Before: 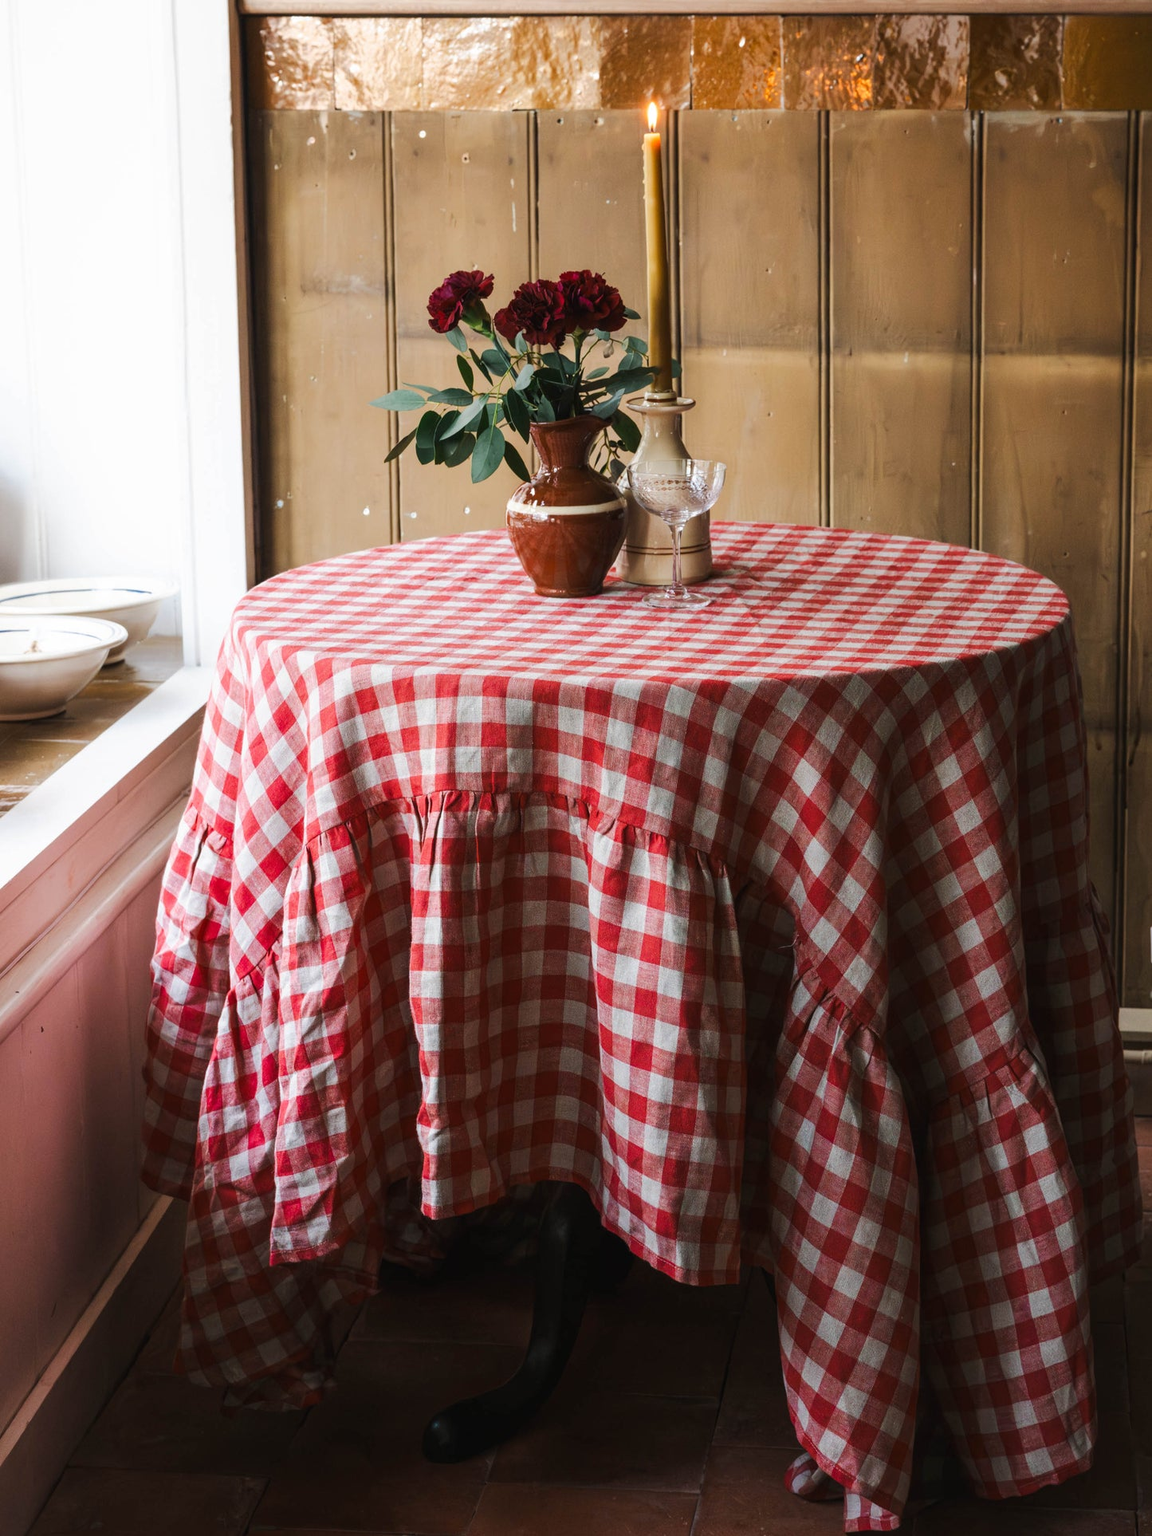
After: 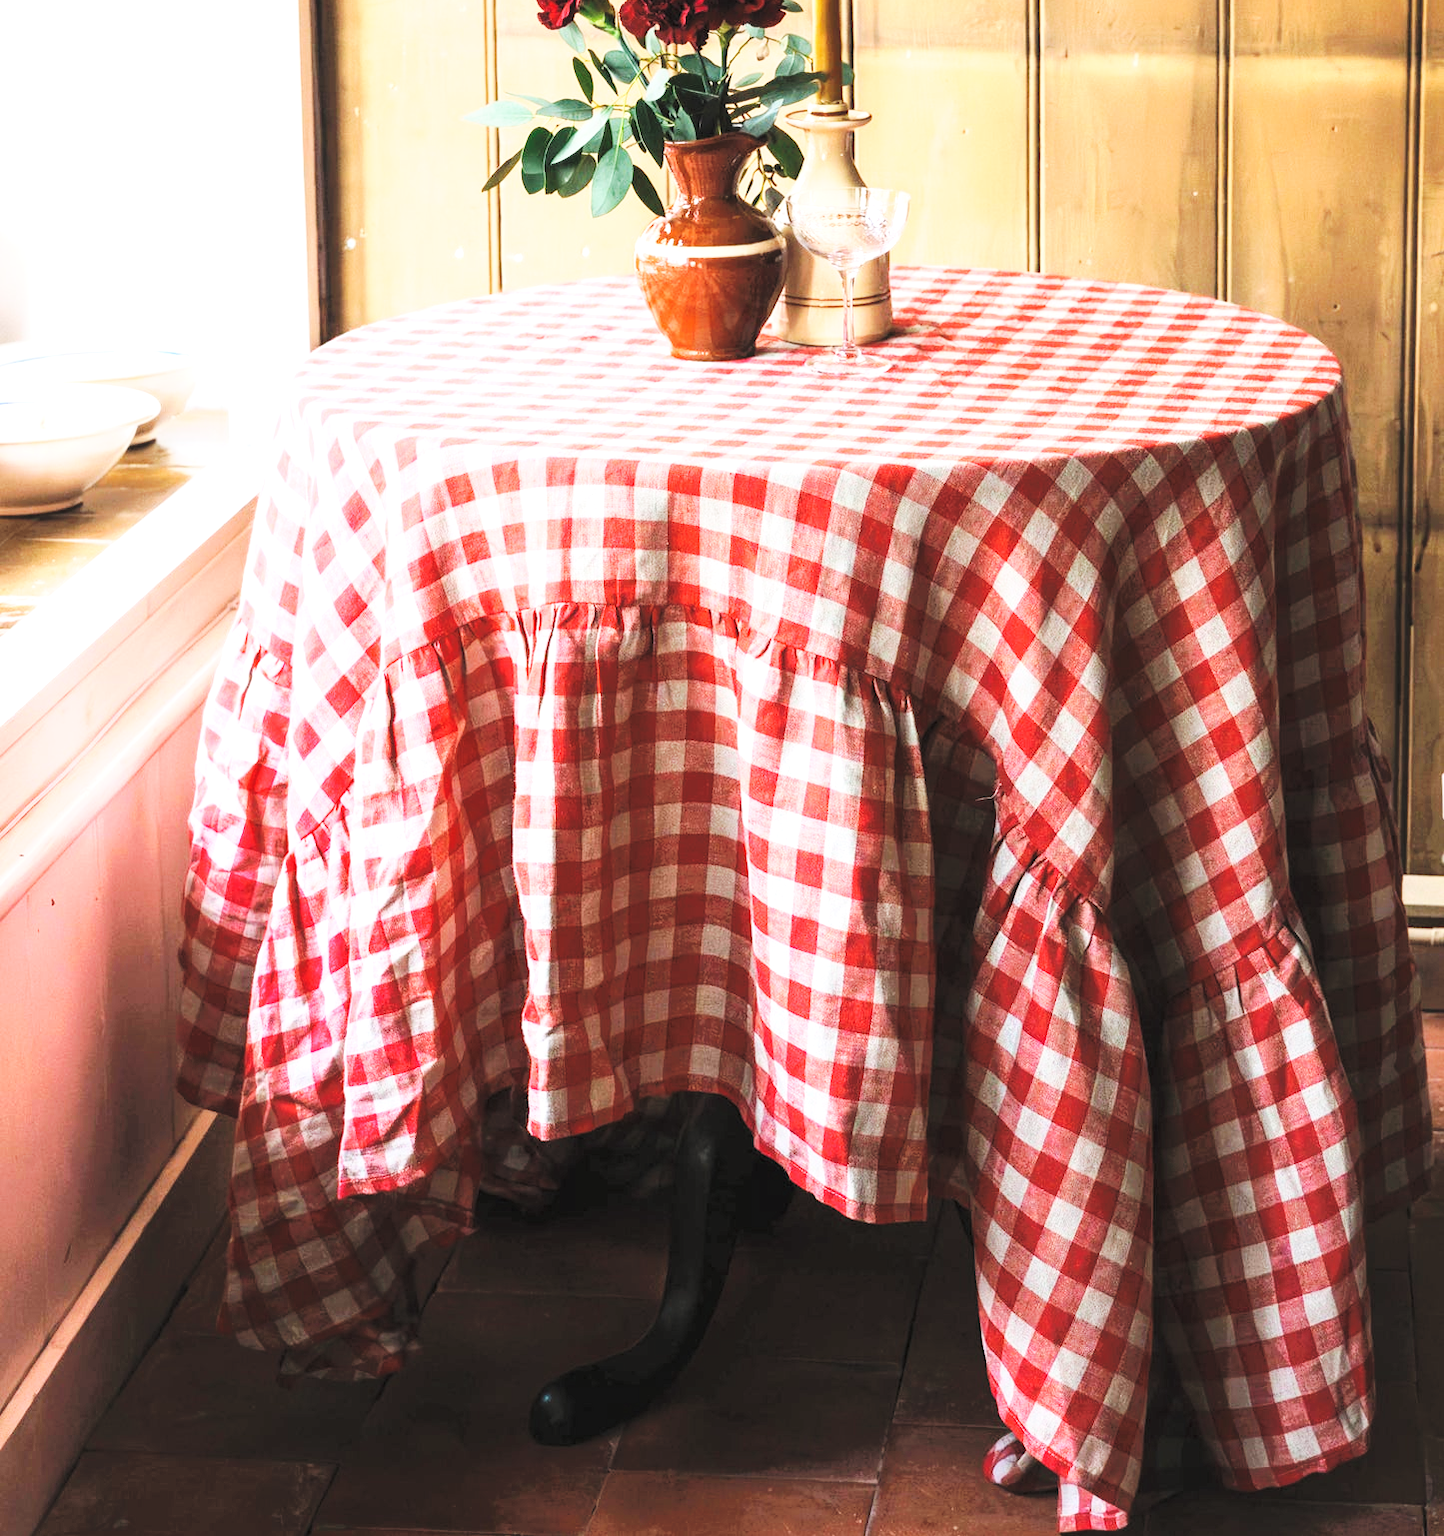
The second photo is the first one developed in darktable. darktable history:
exposure: black level correction 0, exposure 1 EV, compensate highlight preservation false
base curve: curves: ch0 [(0, 0) (0.036, 0.025) (0.121, 0.166) (0.206, 0.329) (0.605, 0.79) (1, 1)], preserve colors none
tone curve: curves: ch0 [(0, 0) (0.003, 0.013) (0.011, 0.017) (0.025, 0.035) (0.044, 0.093) (0.069, 0.146) (0.1, 0.179) (0.136, 0.243) (0.177, 0.294) (0.224, 0.332) (0.277, 0.412) (0.335, 0.454) (0.399, 0.531) (0.468, 0.611) (0.543, 0.669) (0.623, 0.738) (0.709, 0.823) (0.801, 0.881) (0.898, 0.951) (1, 1)], color space Lab, independent channels, preserve colors none
crop and rotate: top 20.16%
